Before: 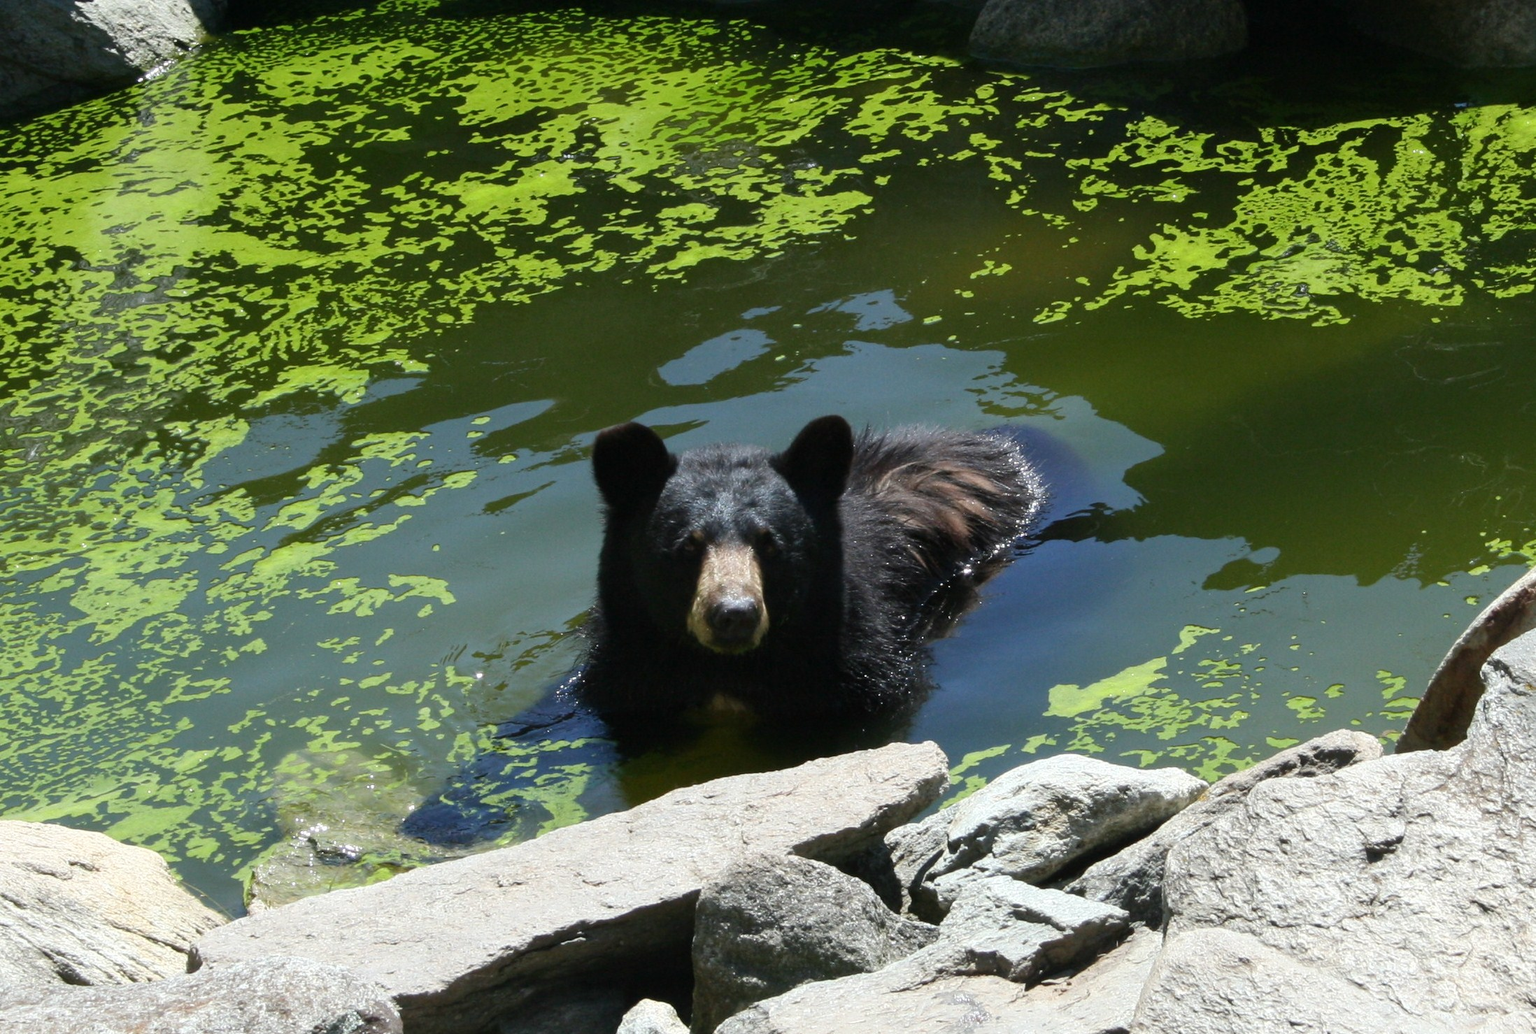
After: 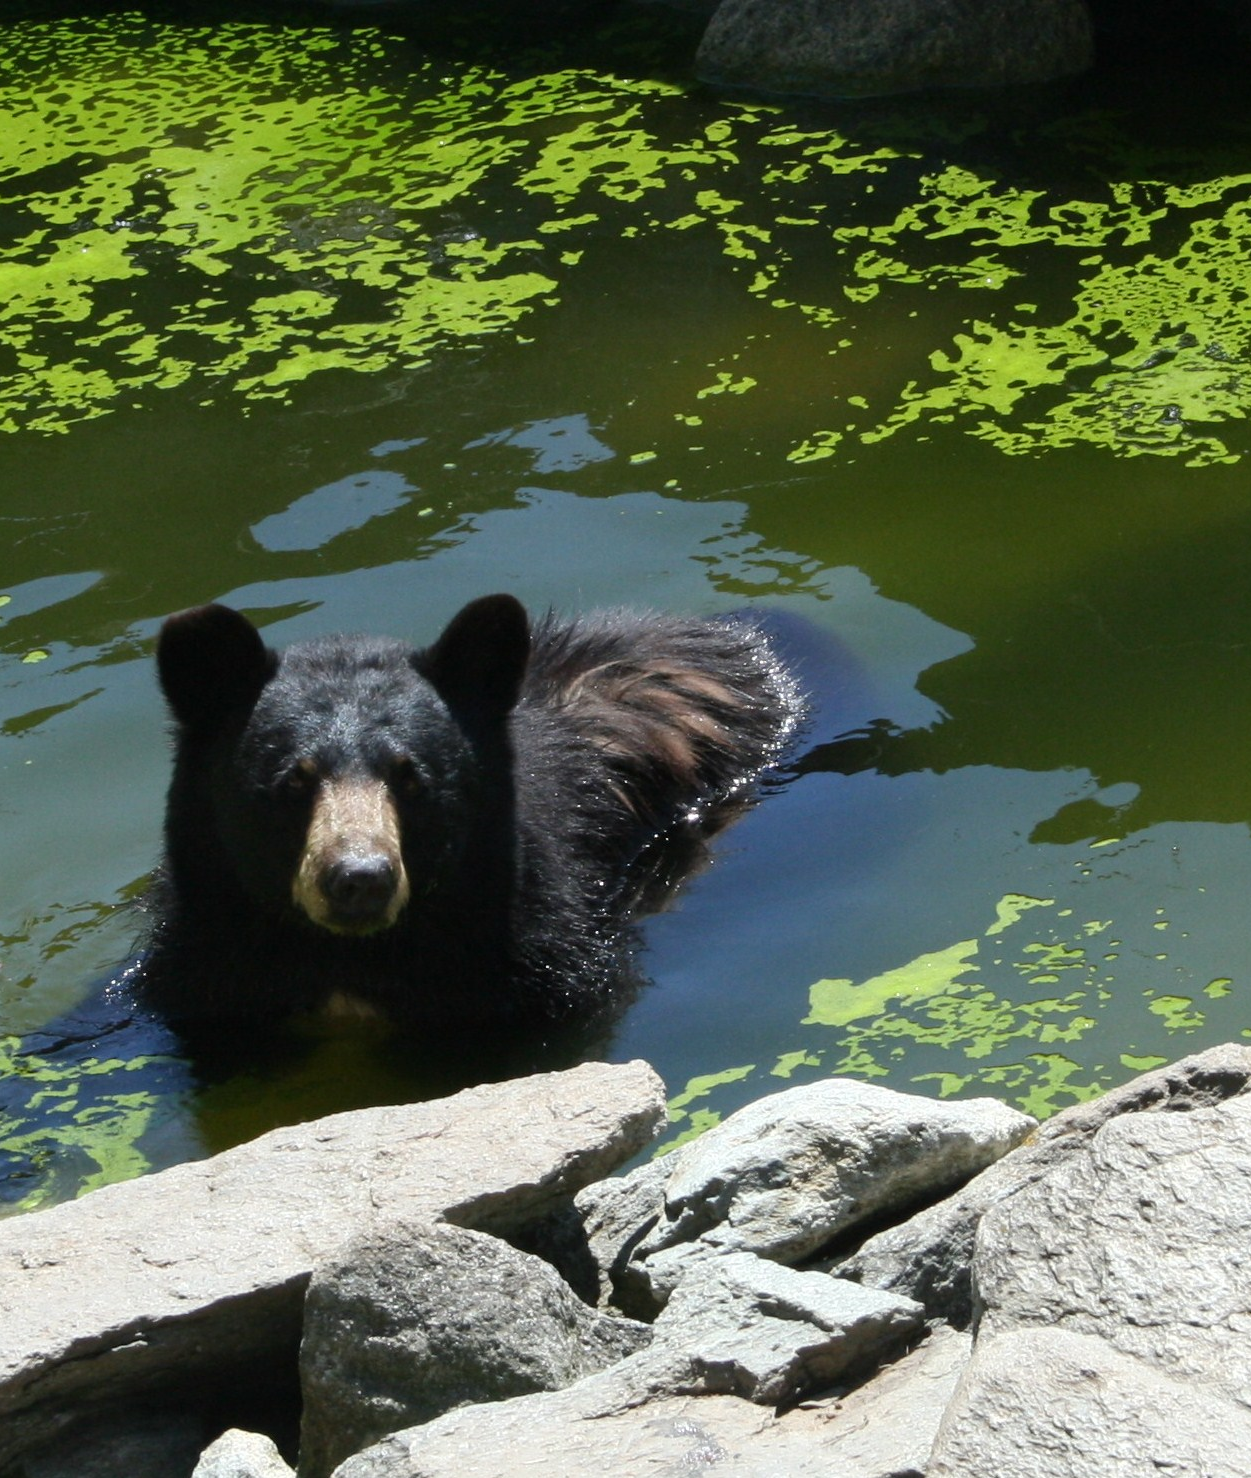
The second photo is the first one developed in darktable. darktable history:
crop: left 31.448%, top 0.01%, right 11.582%
